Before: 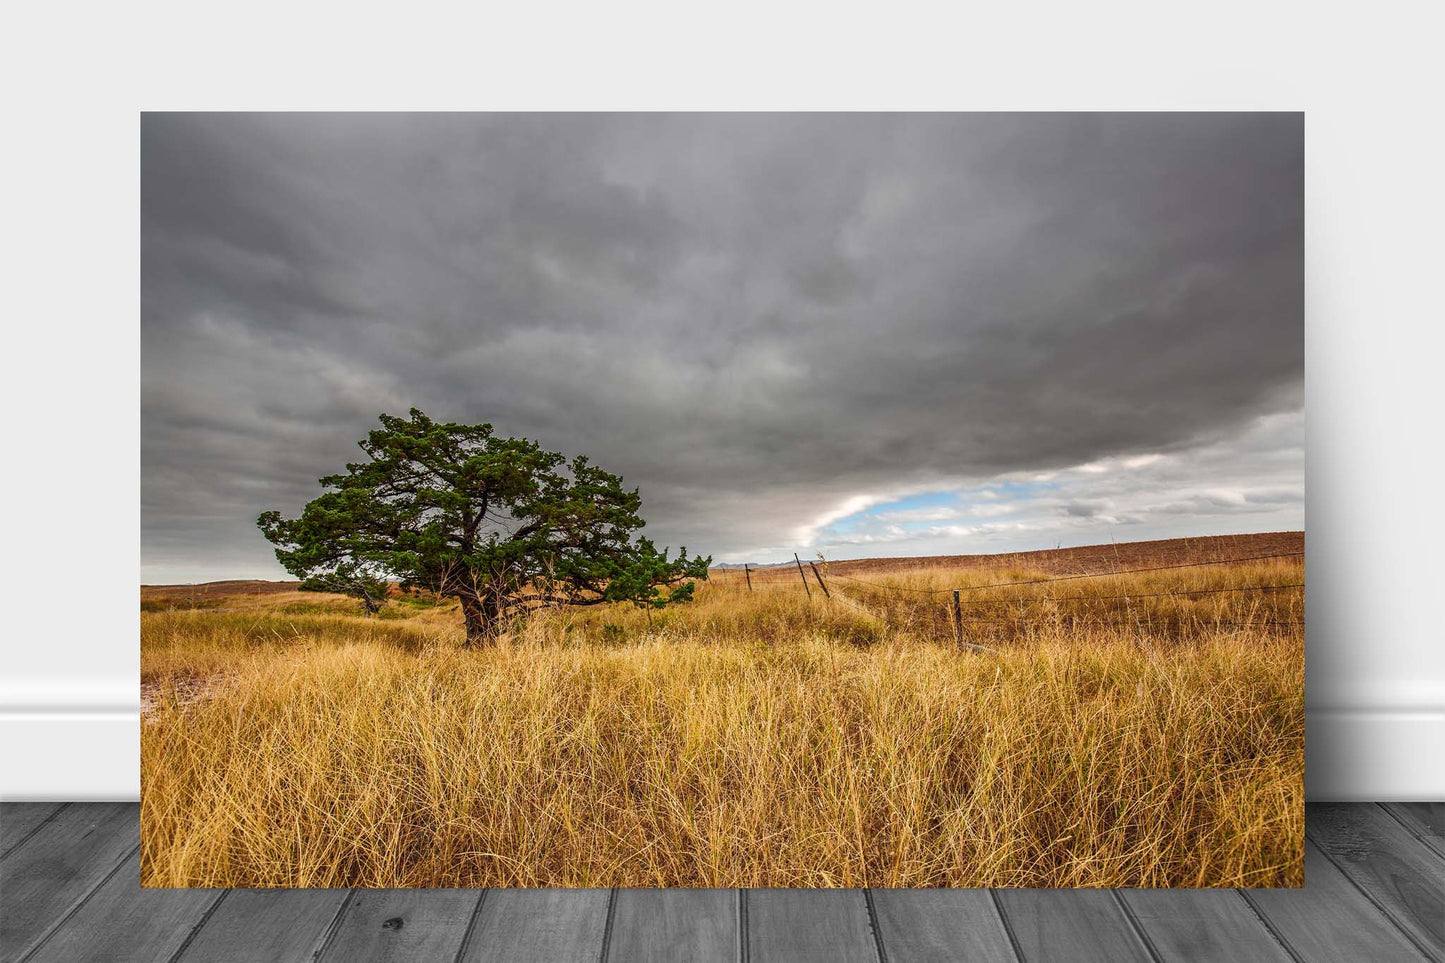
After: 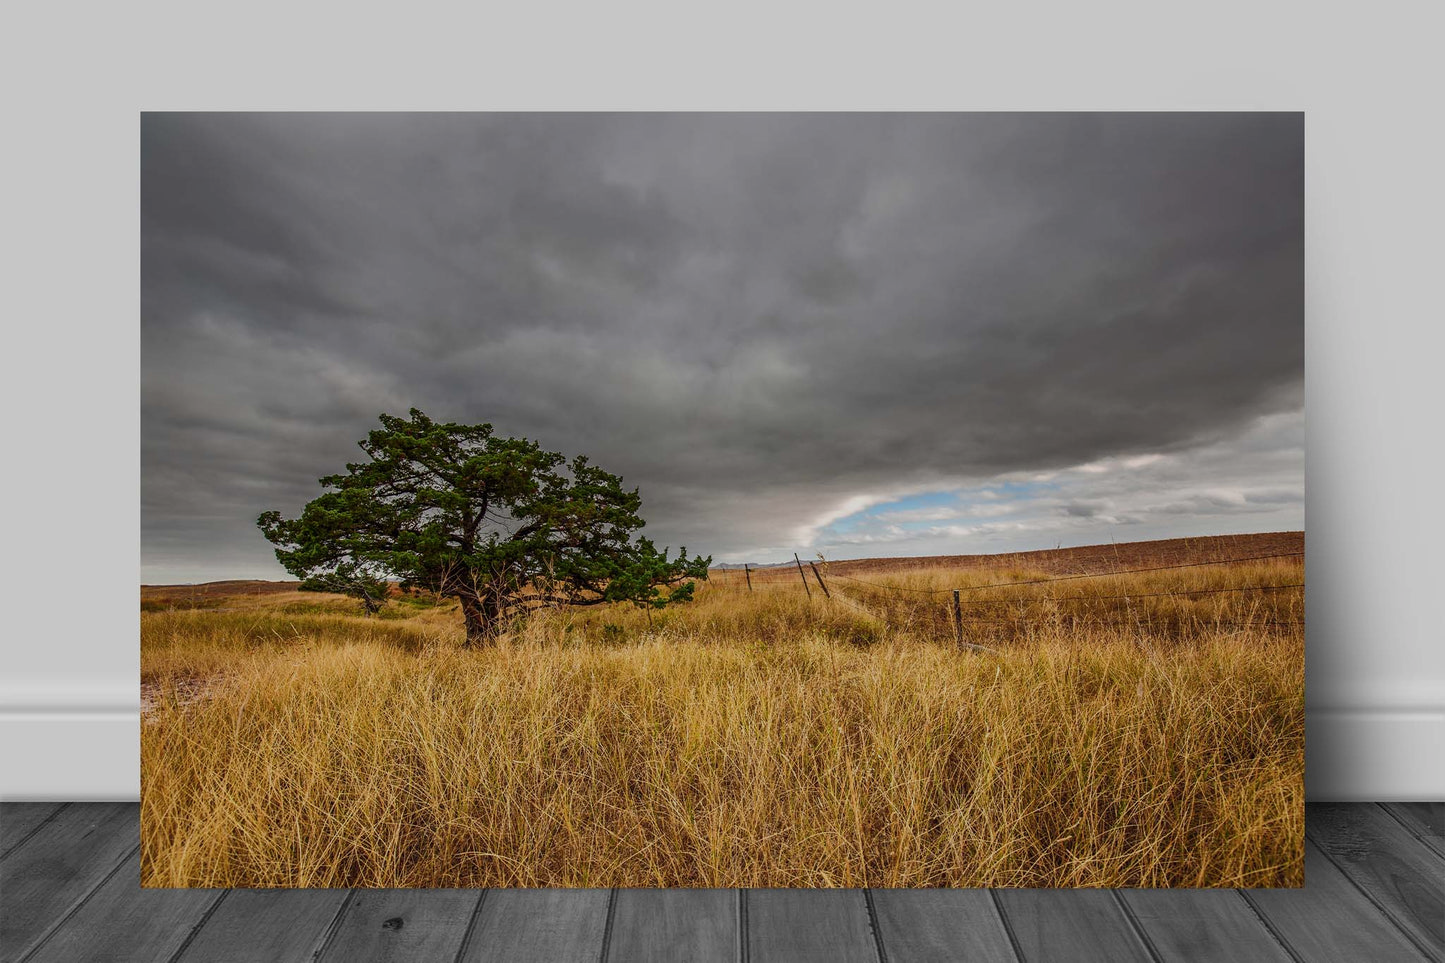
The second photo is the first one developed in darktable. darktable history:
exposure: exposure -0.573 EV, compensate exposure bias true, compensate highlight preservation false
